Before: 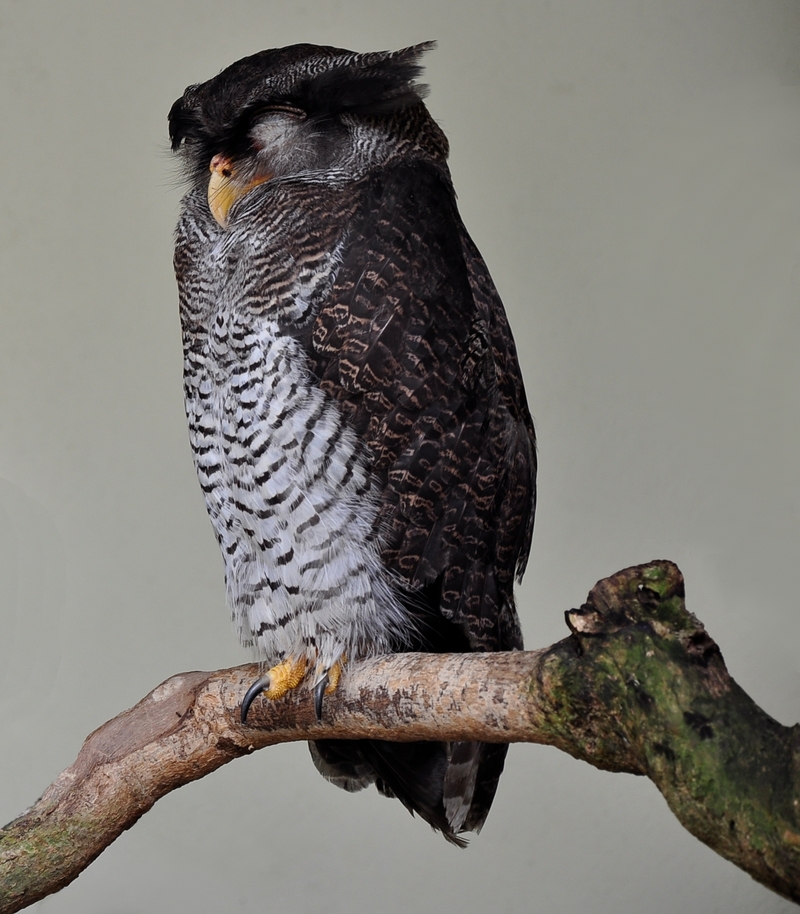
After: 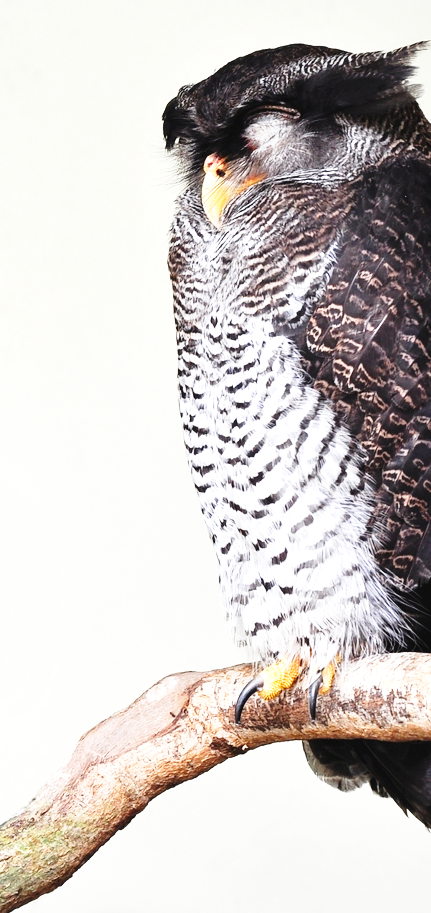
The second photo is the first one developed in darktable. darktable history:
base curve: curves: ch0 [(0, 0) (0.028, 0.03) (0.121, 0.232) (0.46, 0.748) (0.859, 0.968) (1, 1)], preserve colors none
exposure: black level correction -0.002, exposure 1.355 EV, compensate highlight preservation false
crop: left 0.792%, right 45.264%, bottom 0.091%
